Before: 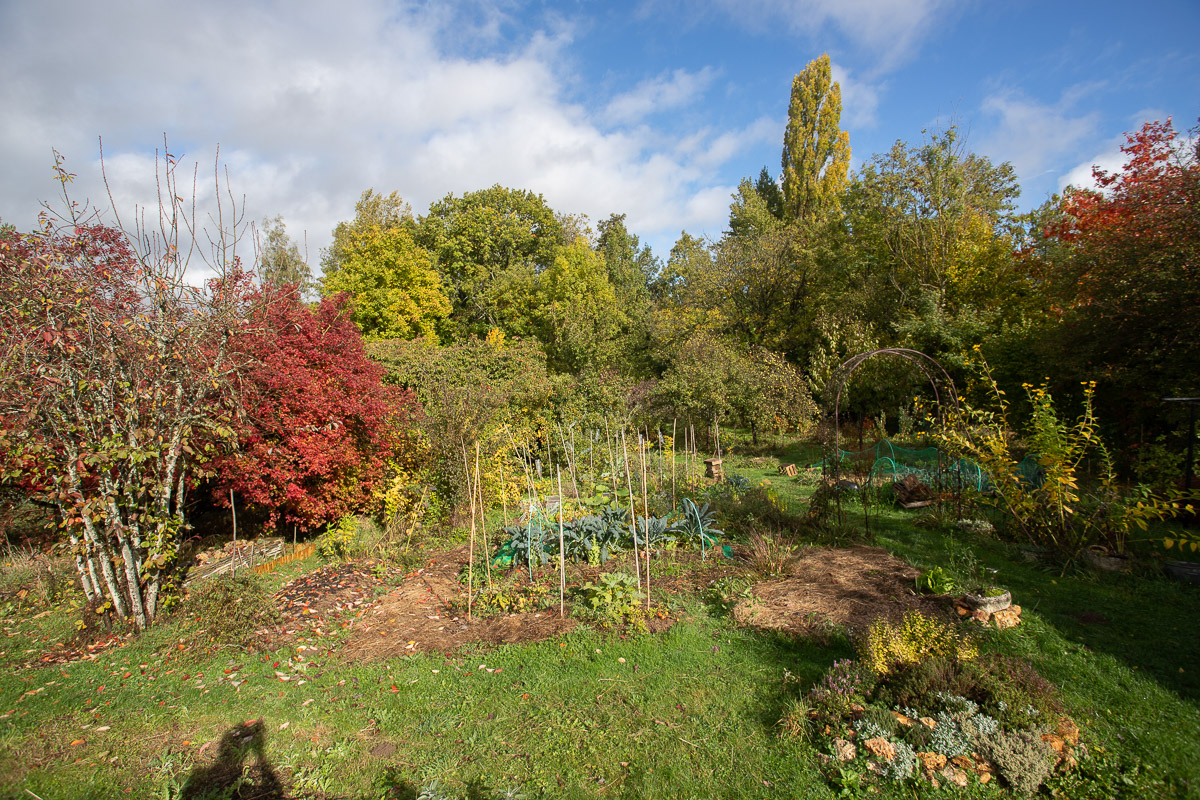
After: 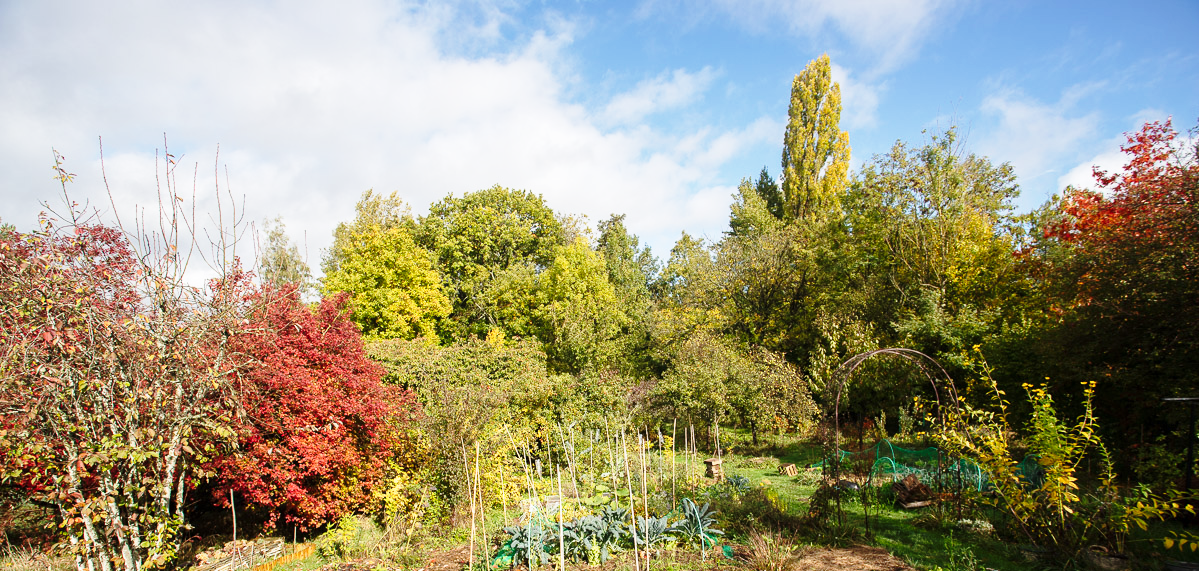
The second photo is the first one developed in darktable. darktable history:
crop: right 0.001%, bottom 28.566%
contrast brightness saturation: saturation -0.053
base curve: curves: ch0 [(0, 0) (0.028, 0.03) (0.121, 0.232) (0.46, 0.748) (0.859, 0.968) (1, 1)], preserve colors none
